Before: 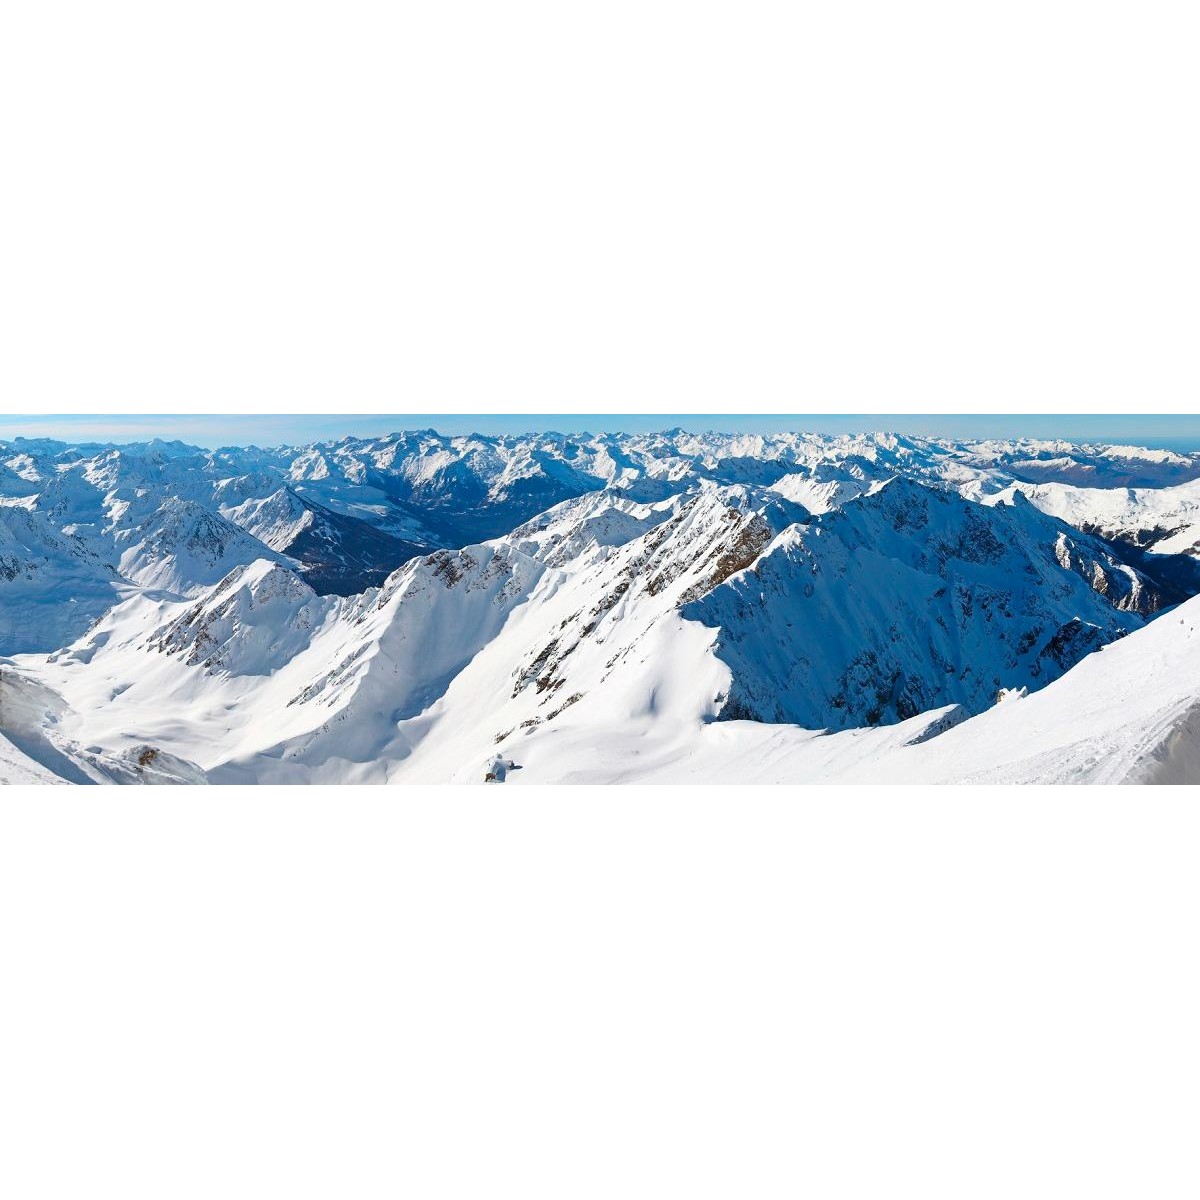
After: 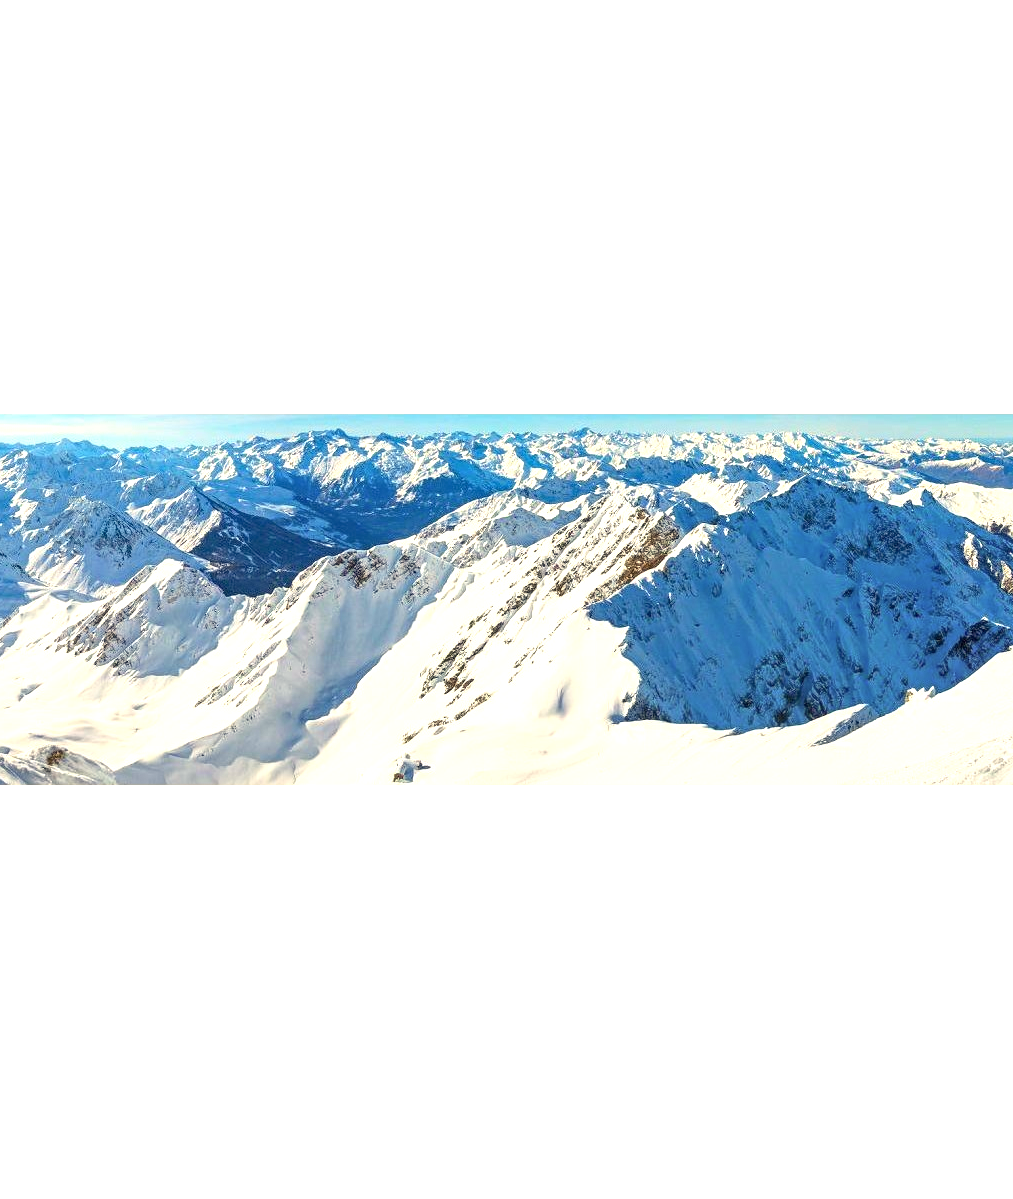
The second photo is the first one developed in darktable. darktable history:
crop: left 7.673%, right 7.851%
exposure: exposure 0.61 EV, compensate highlight preservation false
local contrast: detail 130%
color correction: highlights a* 1.26, highlights b* 18.29
contrast brightness saturation: contrast 0.071, brightness 0.077, saturation 0.18
tone equalizer: on, module defaults
base curve: curves: ch0 [(0, 0) (0.303, 0.277) (1, 1)], preserve colors none
